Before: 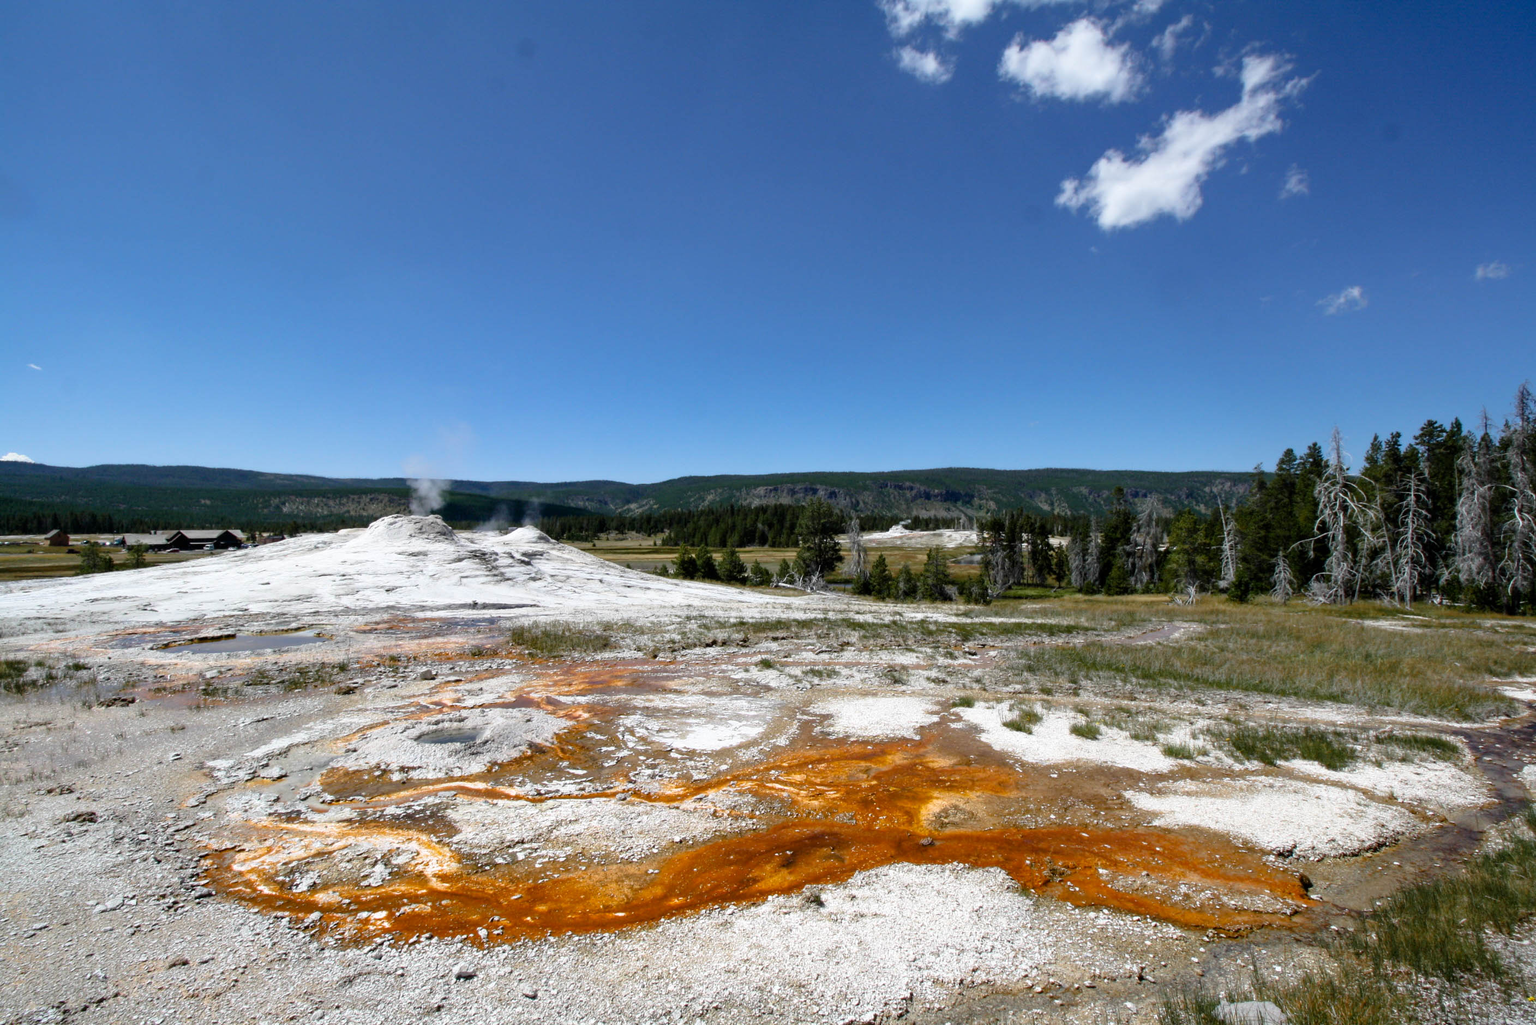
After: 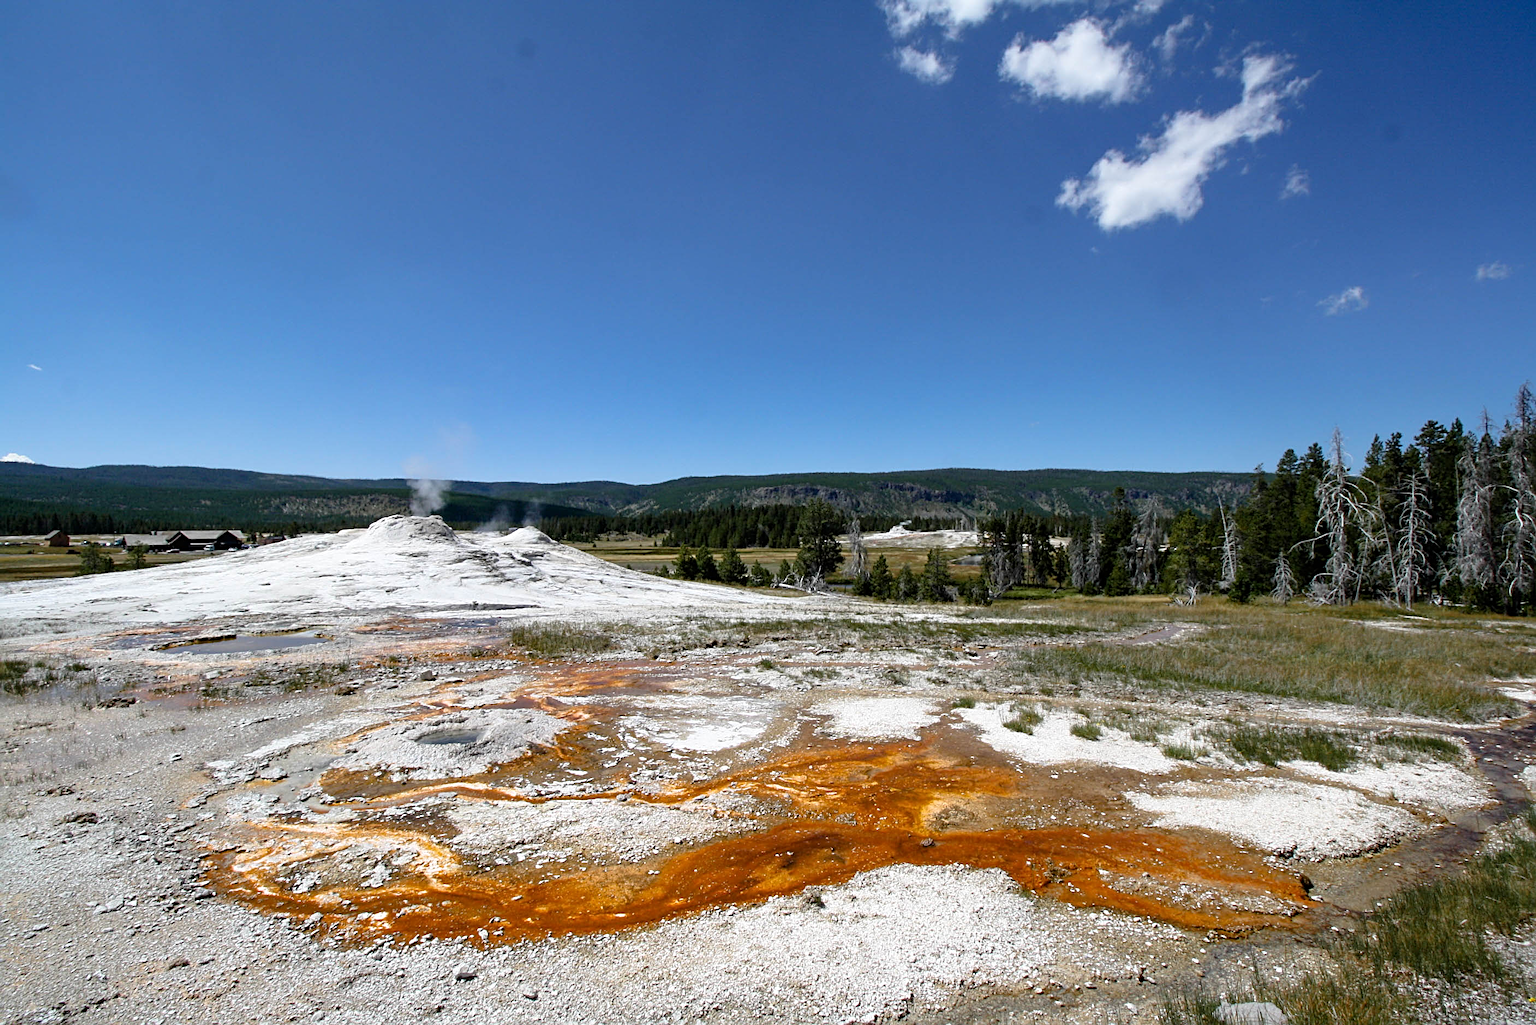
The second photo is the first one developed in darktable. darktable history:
sharpen: radius 3.089
exposure: compensate highlight preservation false
